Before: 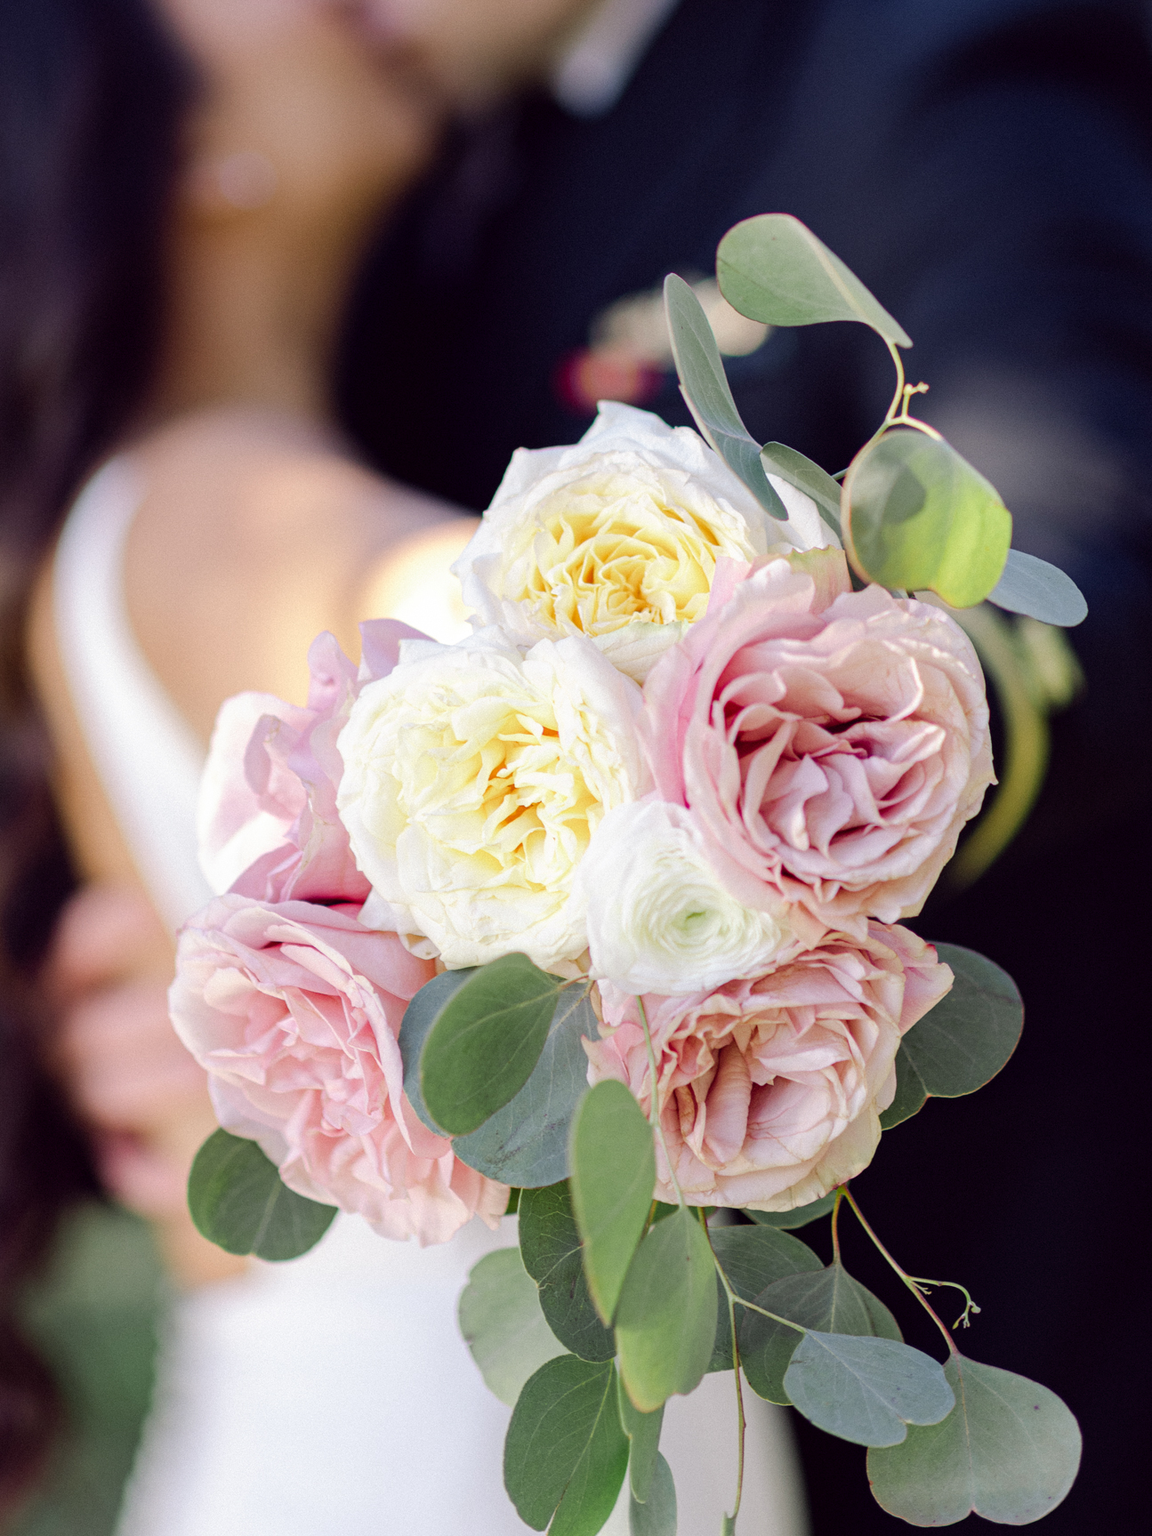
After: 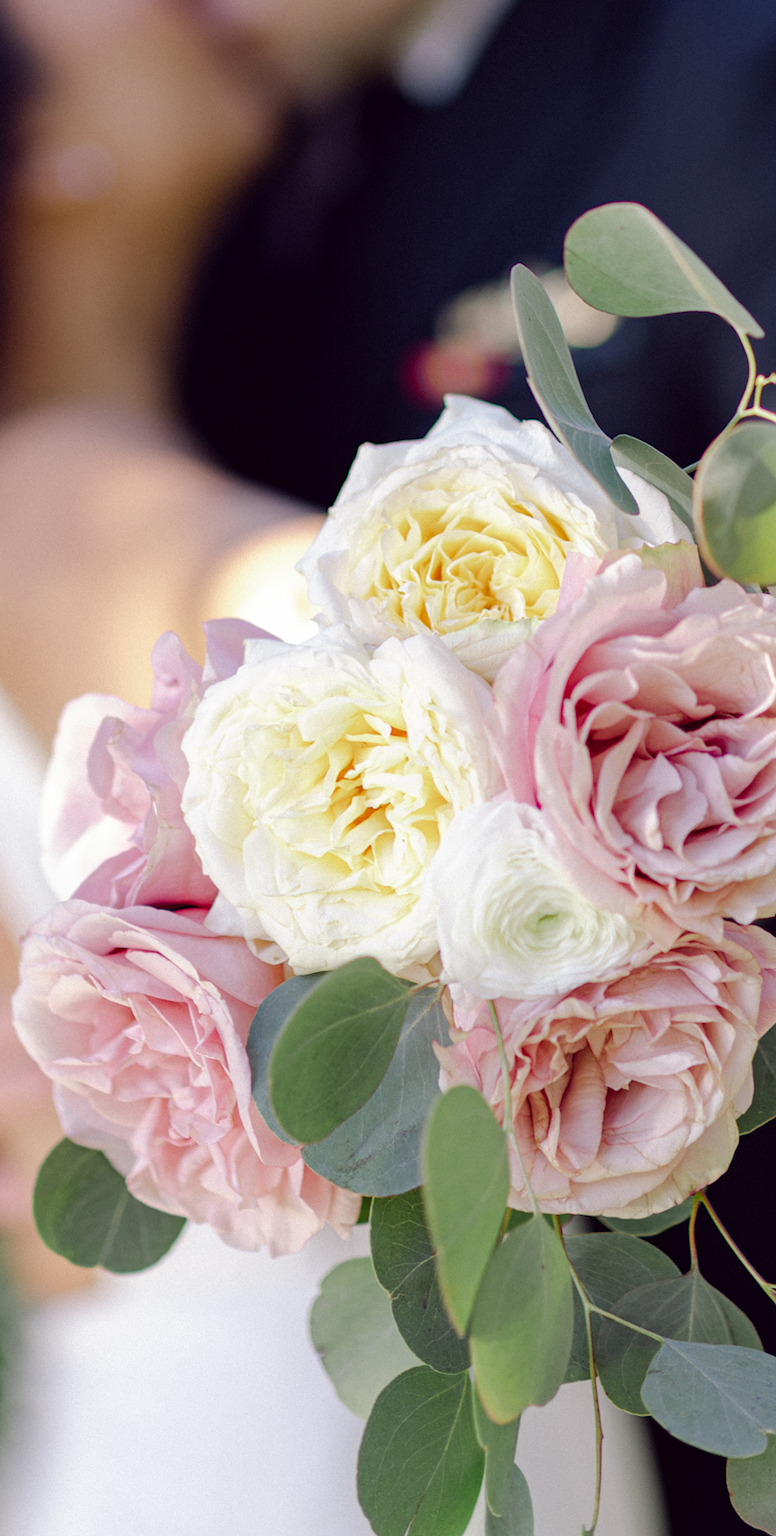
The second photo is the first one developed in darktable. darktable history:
crop and rotate: left 13.537%, right 19.796%
rotate and perspective: rotation -0.45°, automatic cropping original format, crop left 0.008, crop right 0.992, crop top 0.012, crop bottom 0.988
tone curve: curves: ch0 [(0, 0) (0.077, 0.082) (0.765, 0.73) (1, 1)]
